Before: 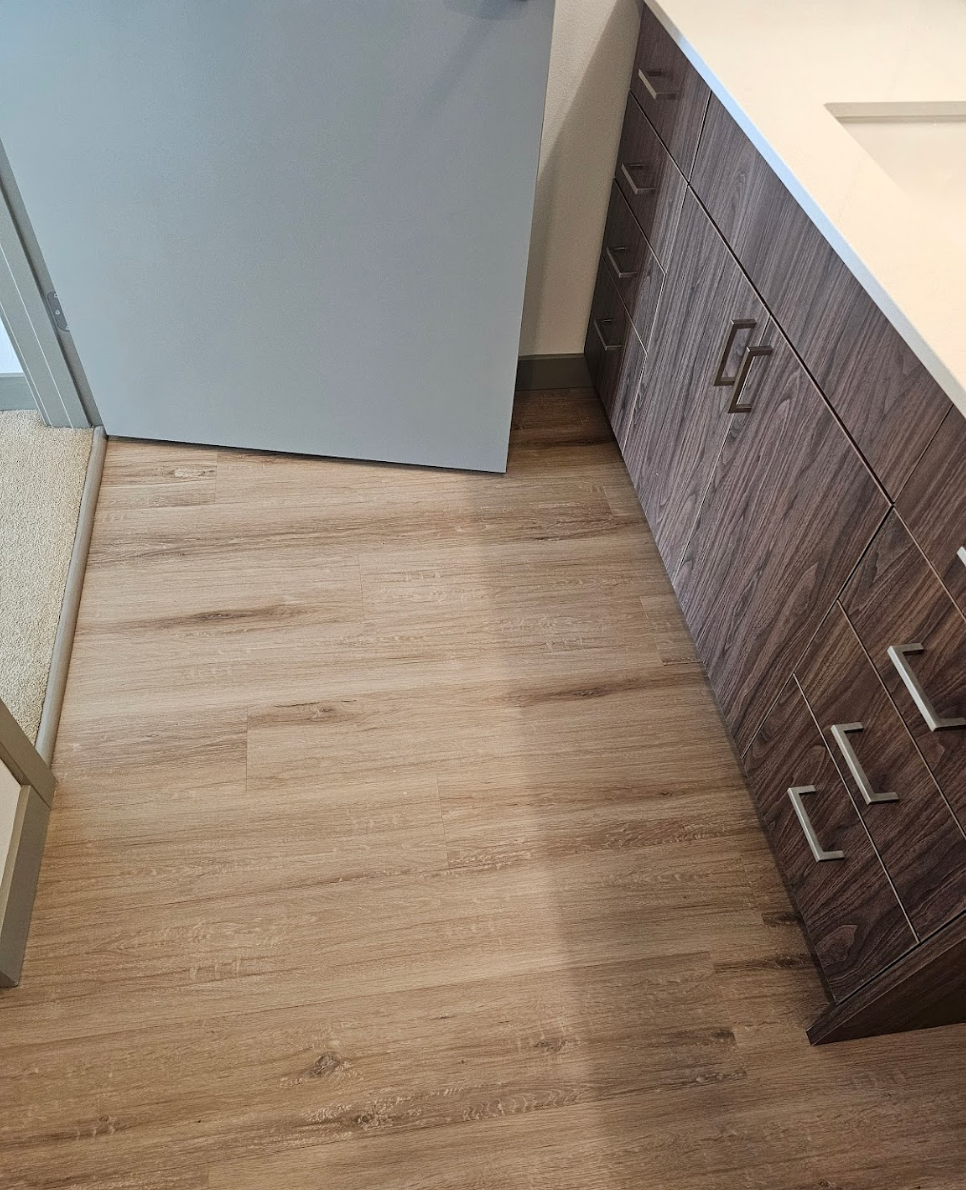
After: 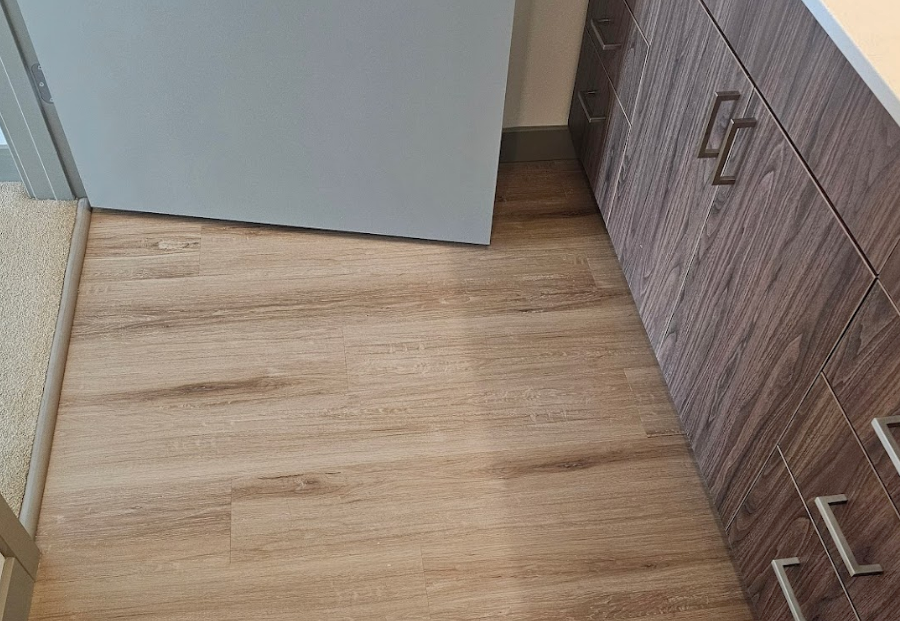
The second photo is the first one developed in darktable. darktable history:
crop: left 1.744%, top 19.225%, right 5.069%, bottom 28.357%
shadows and highlights: on, module defaults
